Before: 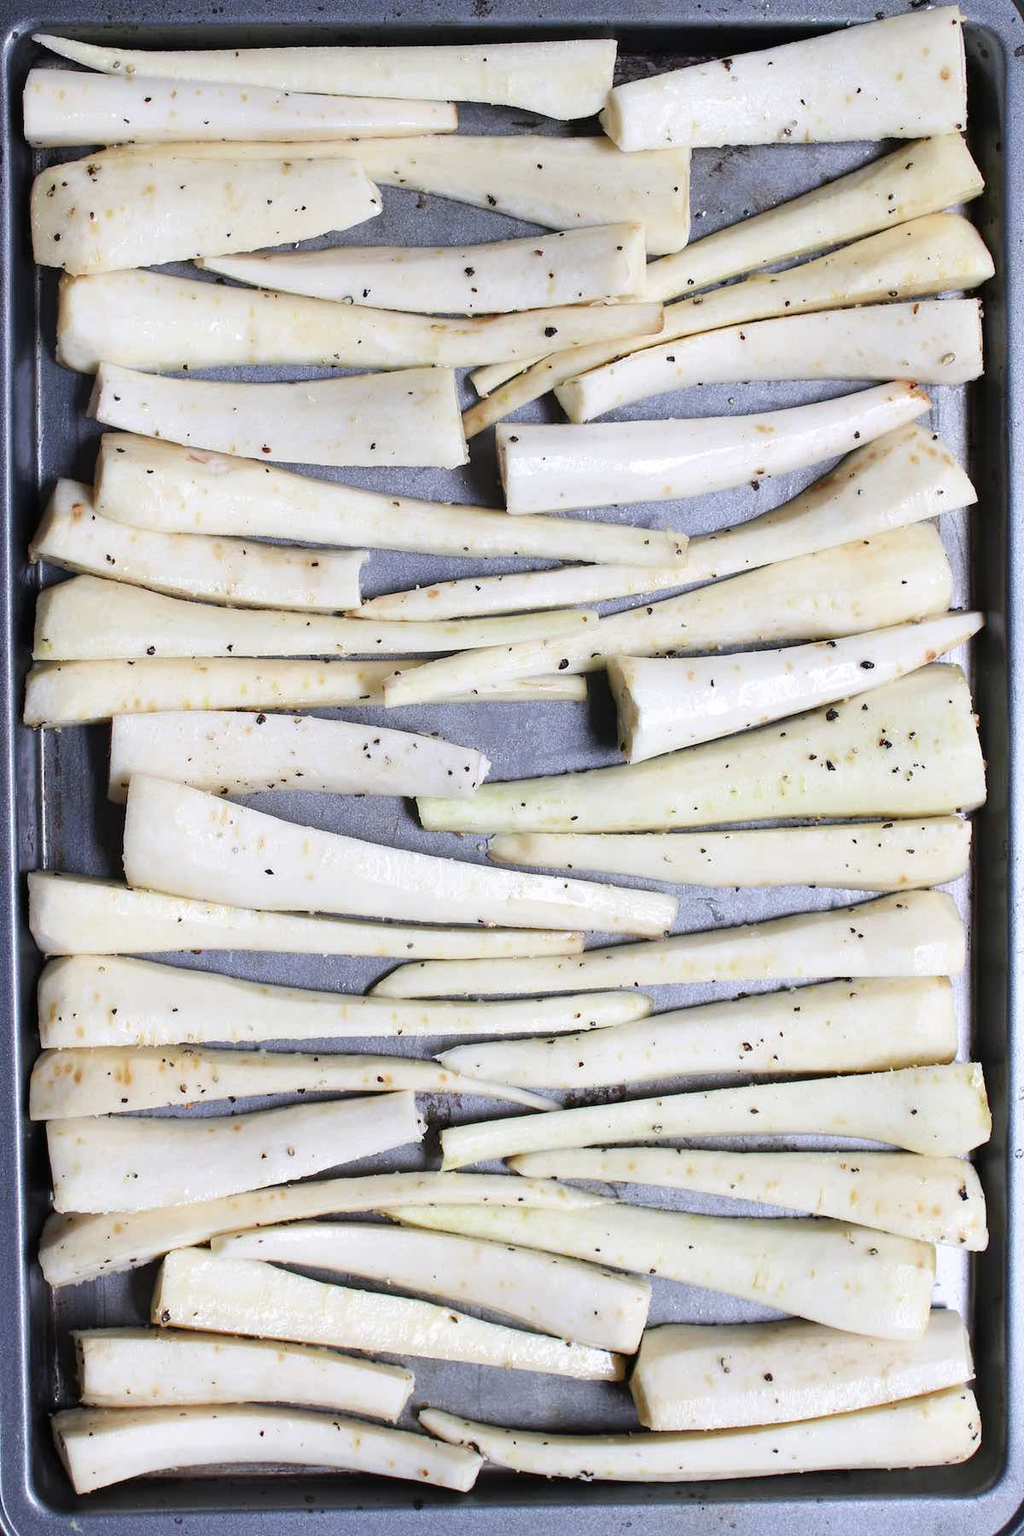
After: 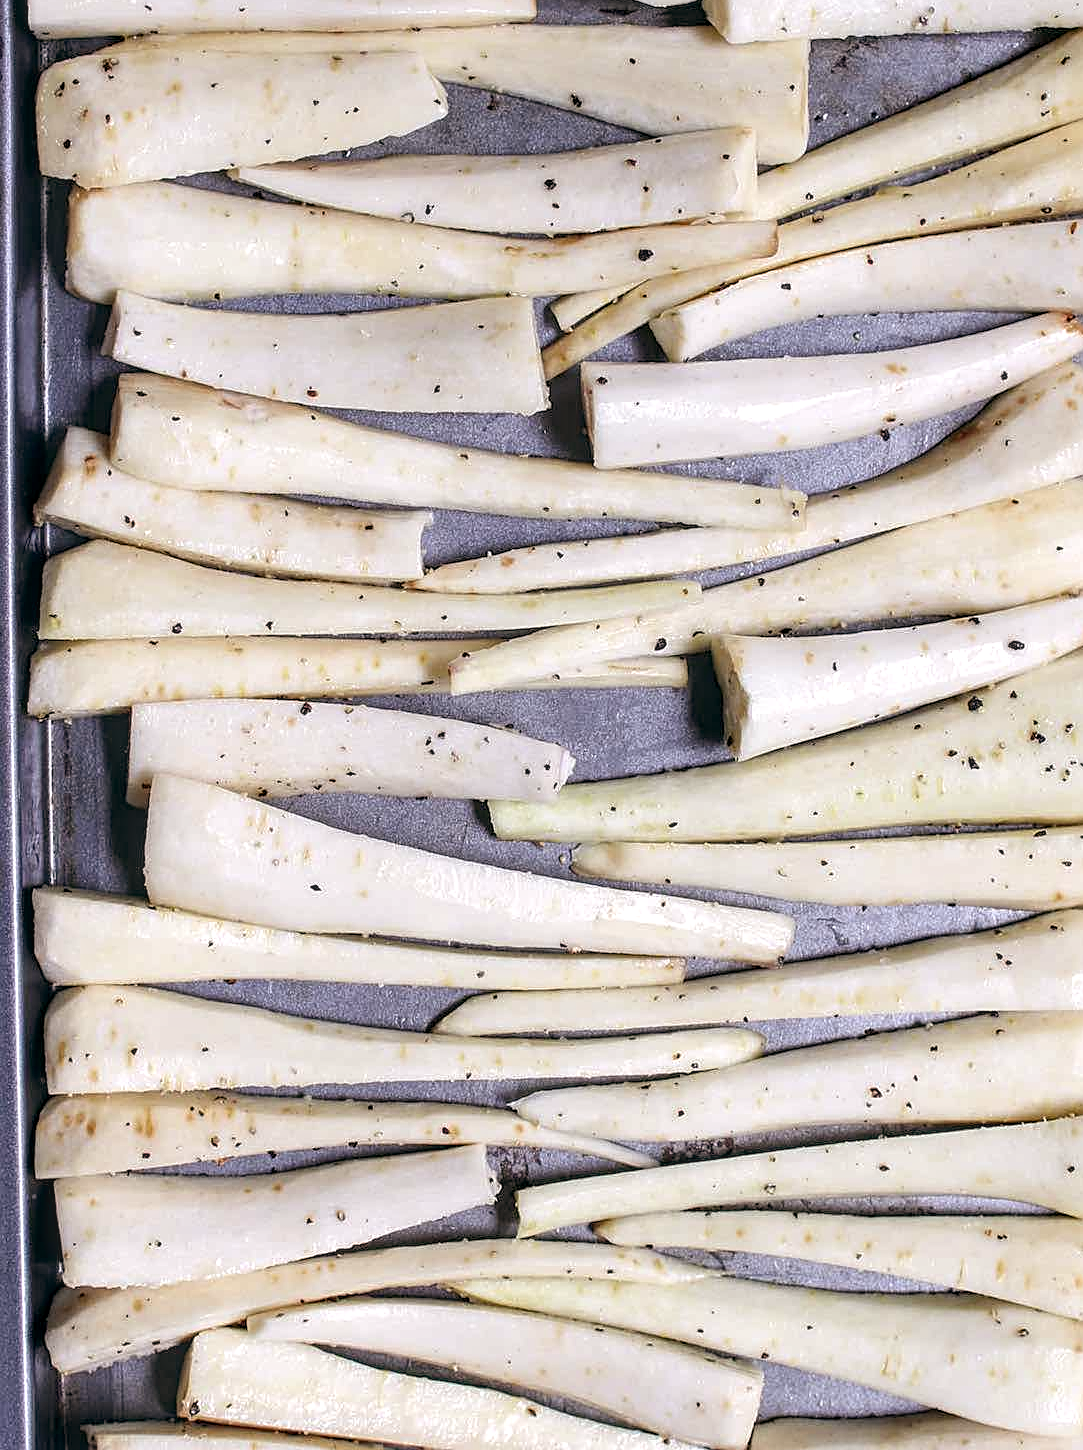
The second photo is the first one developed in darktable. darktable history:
color balance: lift [0.998, 0.998, 1.001, 1.002], gamma [0.995, 1.025, 0.992, 0.975], gain [0.995, 1.02, 0.997, 0.98]
crop: top 7.49%, right 9.717%, bottom 11.943%
local contrast: highlights 61%, detail 143%, midtone range 0.428
sharpen: amount 0.55
